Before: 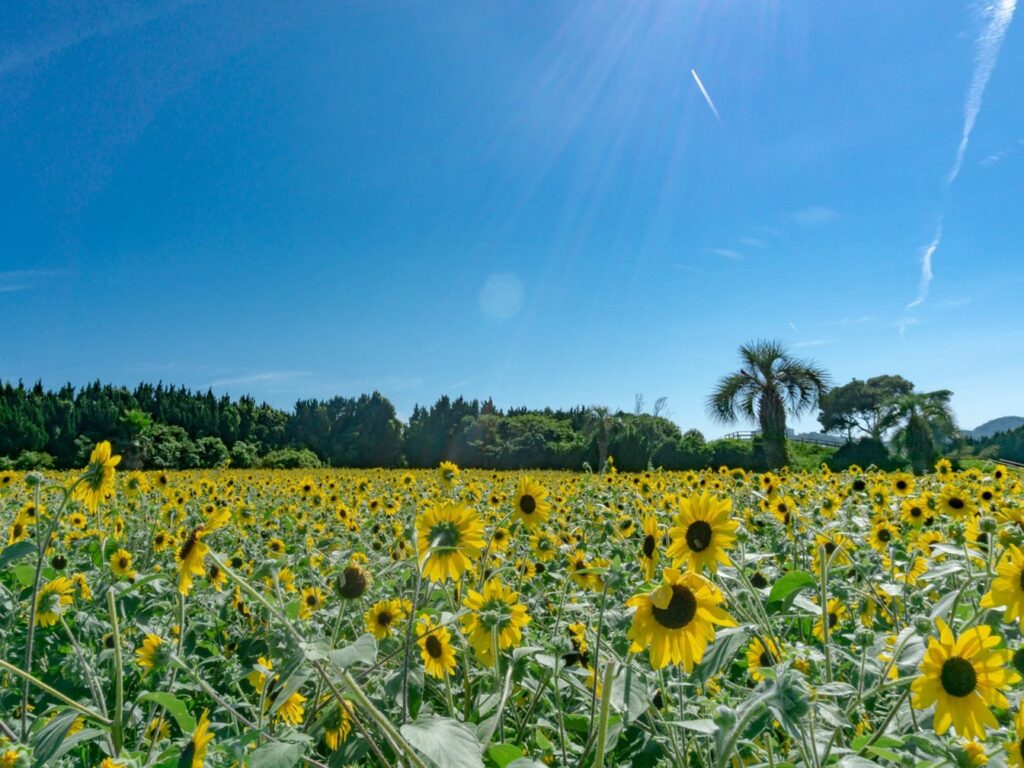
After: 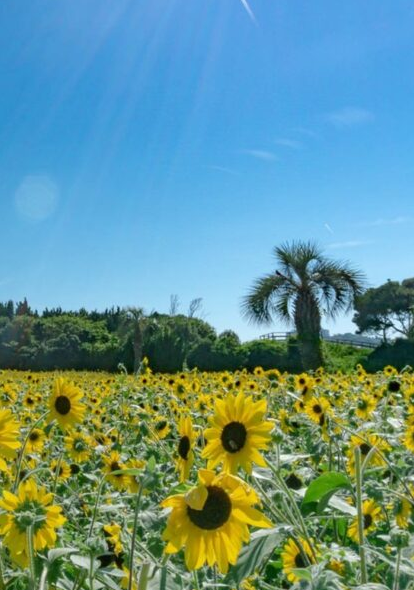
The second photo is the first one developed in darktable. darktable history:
crop: left 45.42%, top 13.004%, right 14.125%, bottom 10.121%
